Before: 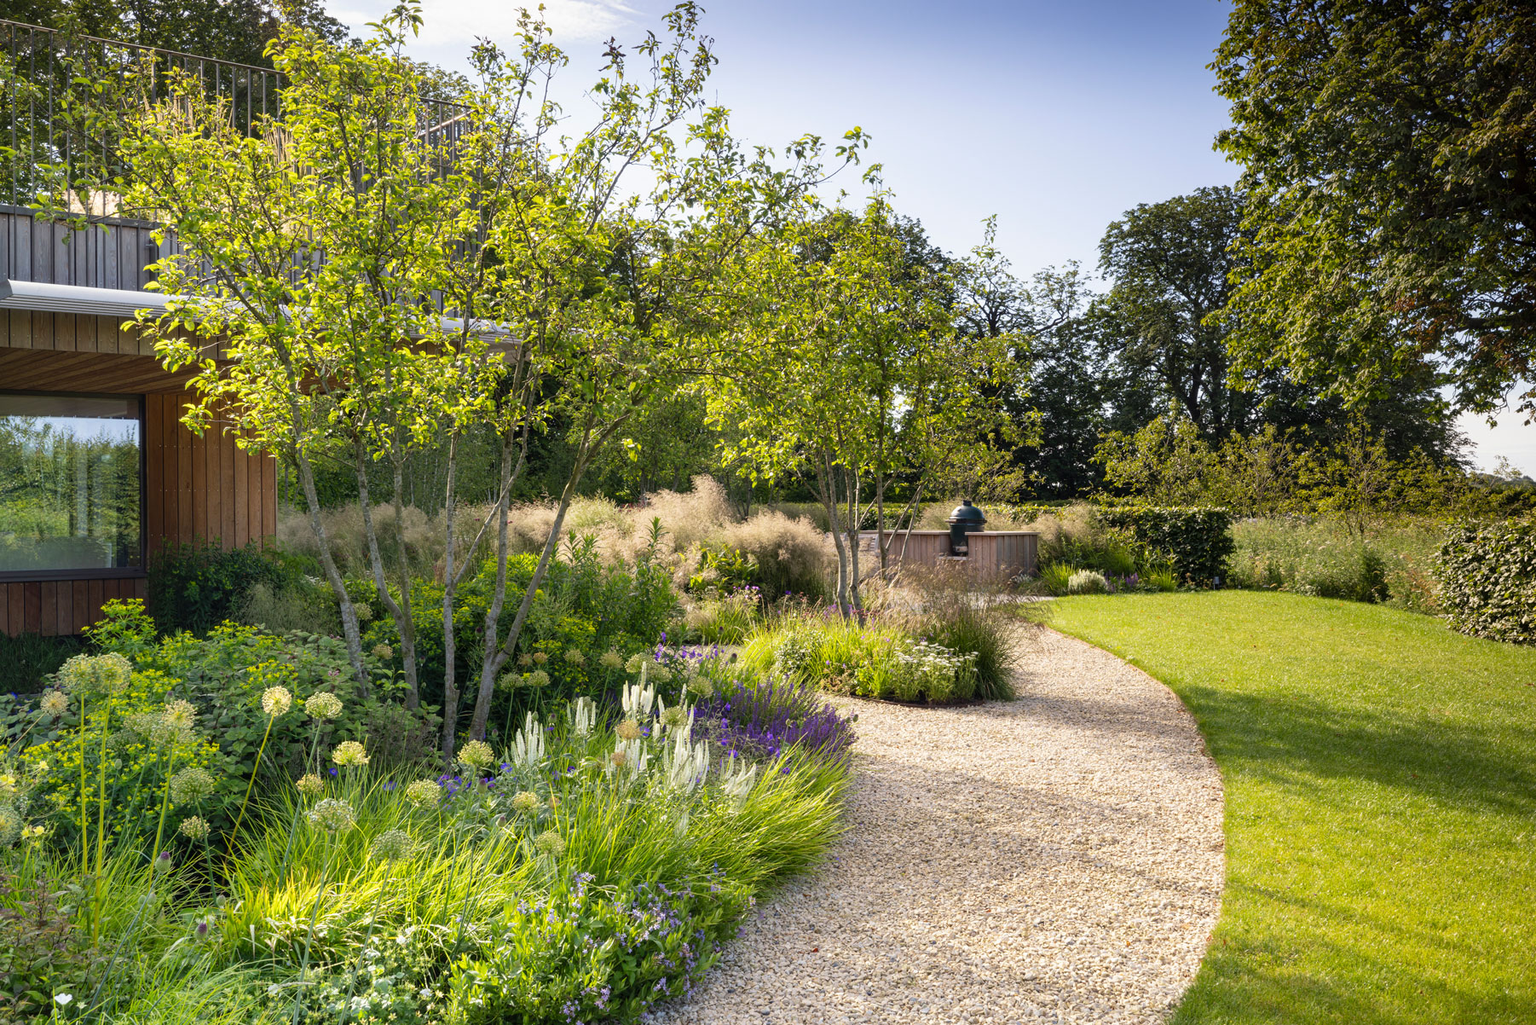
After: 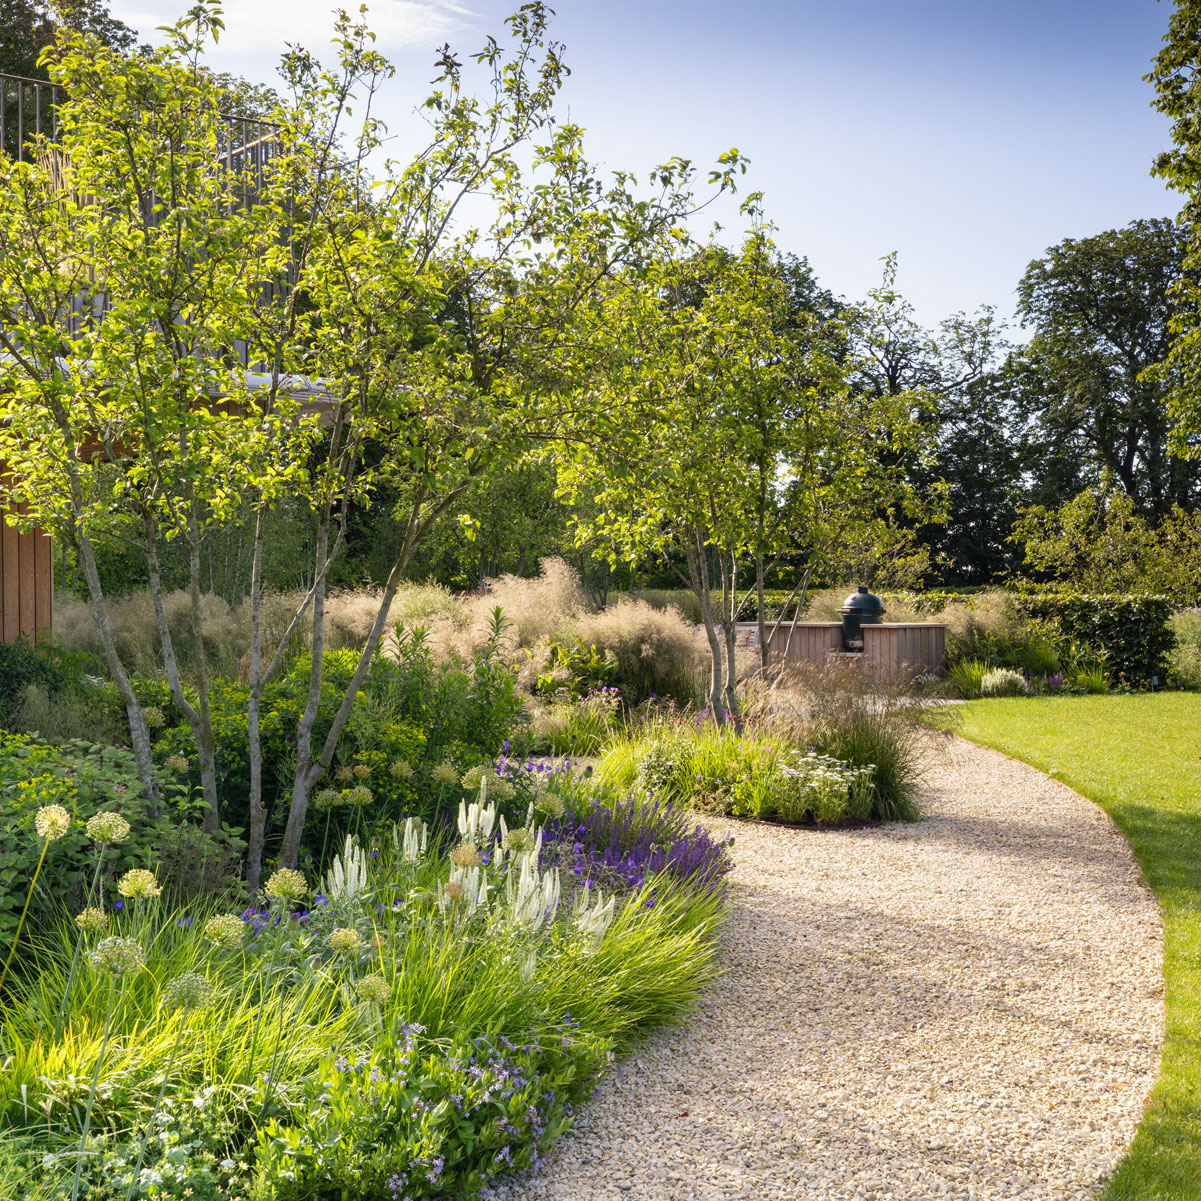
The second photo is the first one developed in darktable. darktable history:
crop and rotate: left 15.134%, right 18.164%
